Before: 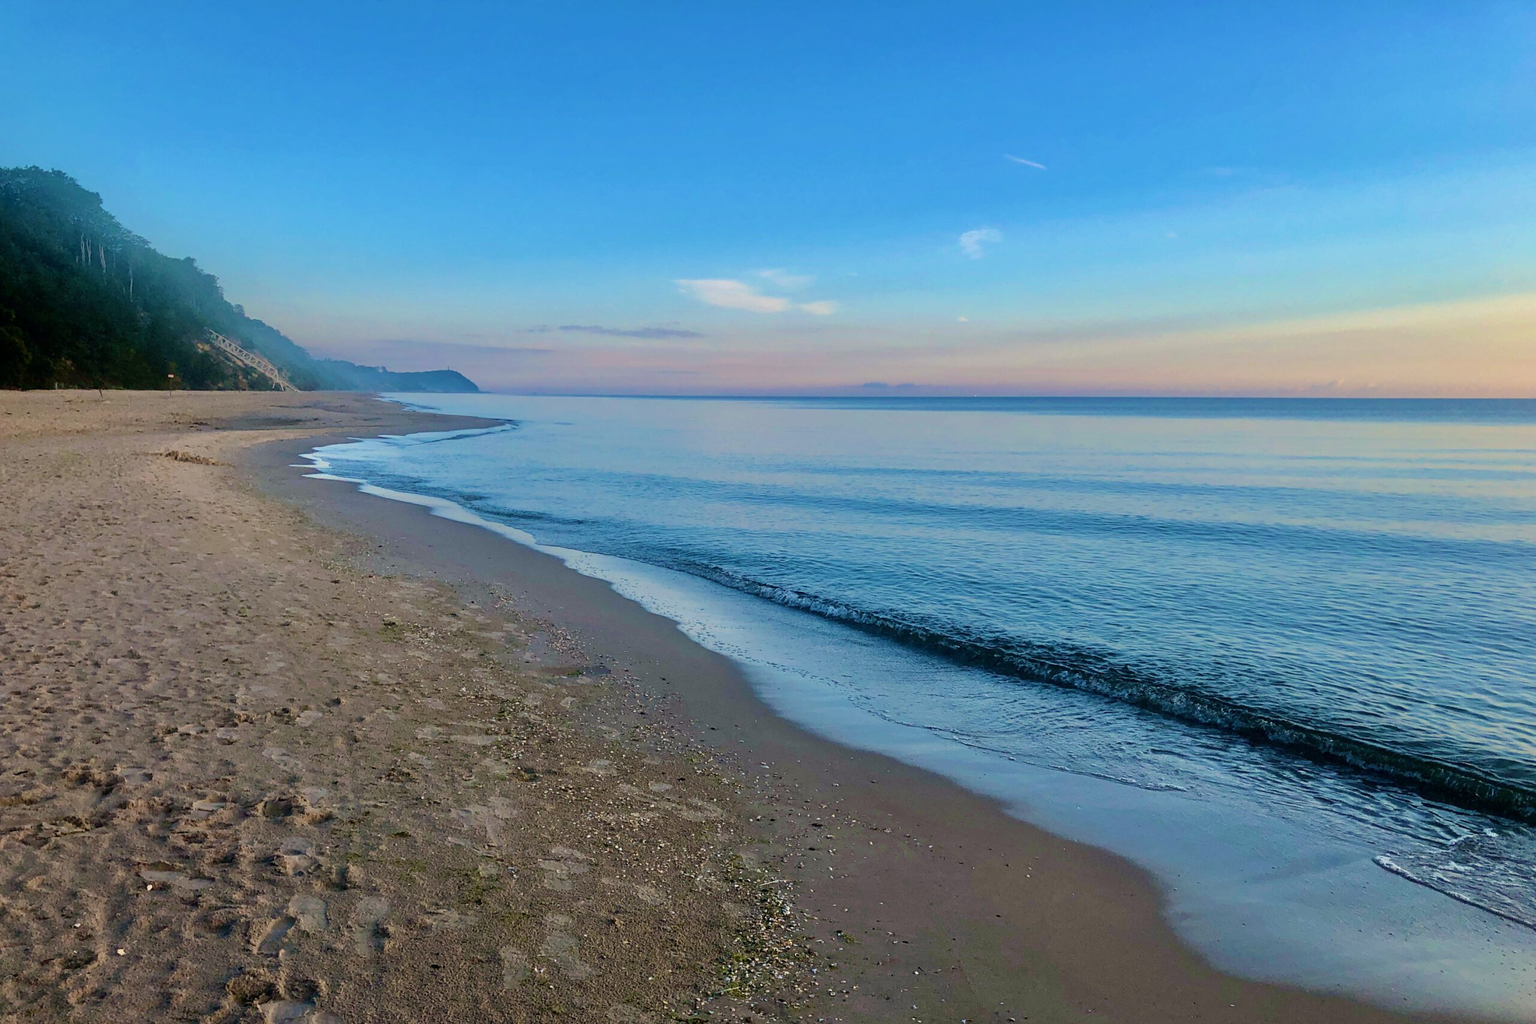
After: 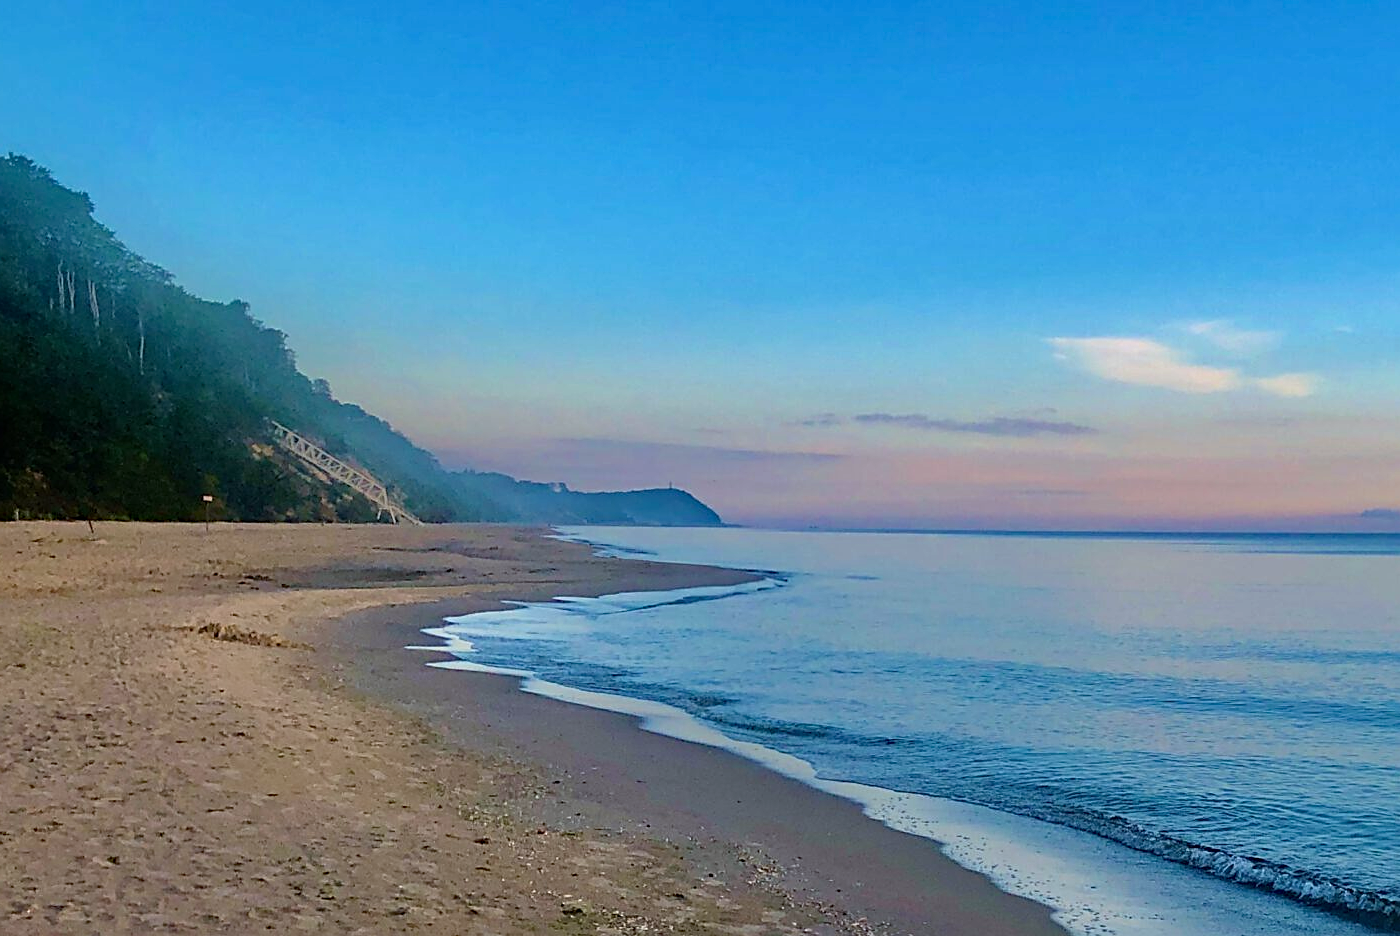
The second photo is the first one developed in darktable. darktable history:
haze removal: strength 0.29, distance 0.25, compatibility mode true, adaptive false
sharpen: on, module defaults
crop and rotate: left 3.047%, top 7.509%, right 42.236%, bottom 37.598%
